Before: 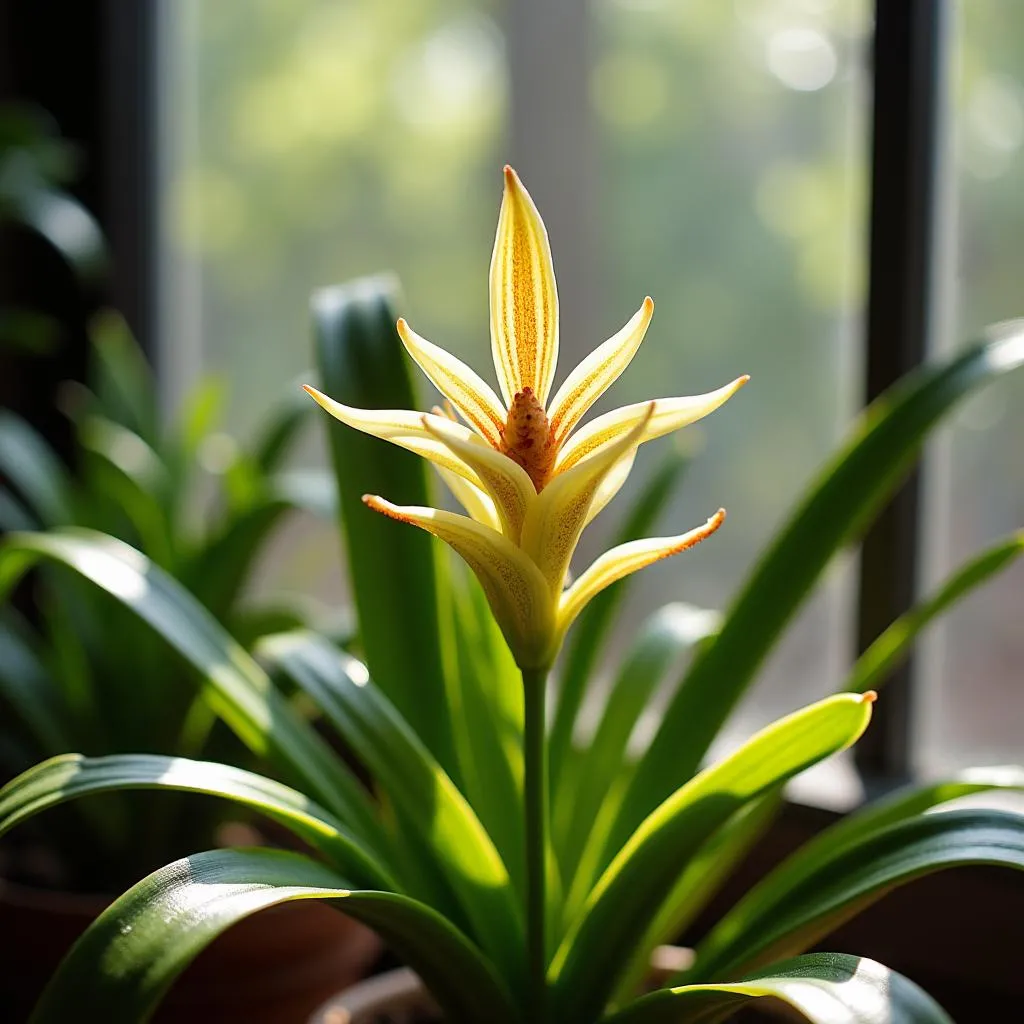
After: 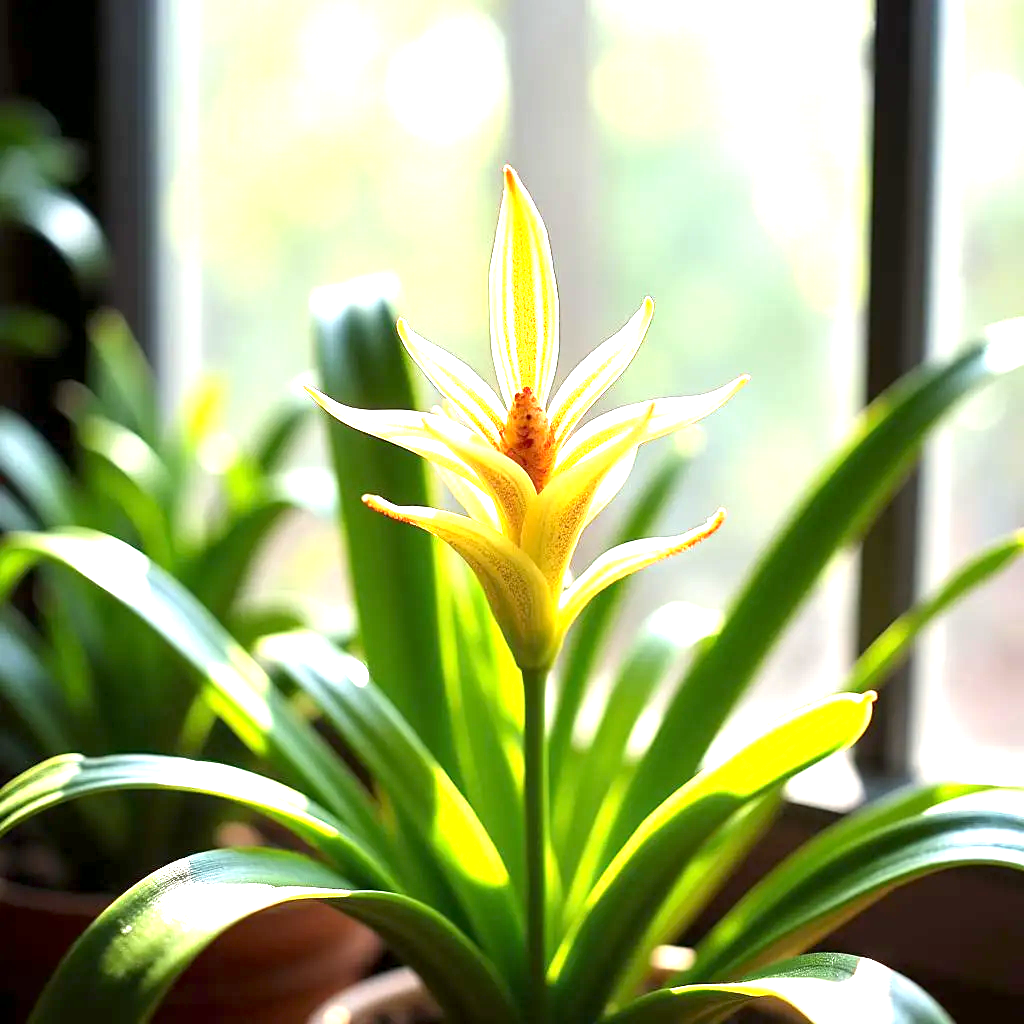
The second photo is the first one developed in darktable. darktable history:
exposure: black level correction 0.001, exposure 1.826 EV, compensate highlight preservation false
